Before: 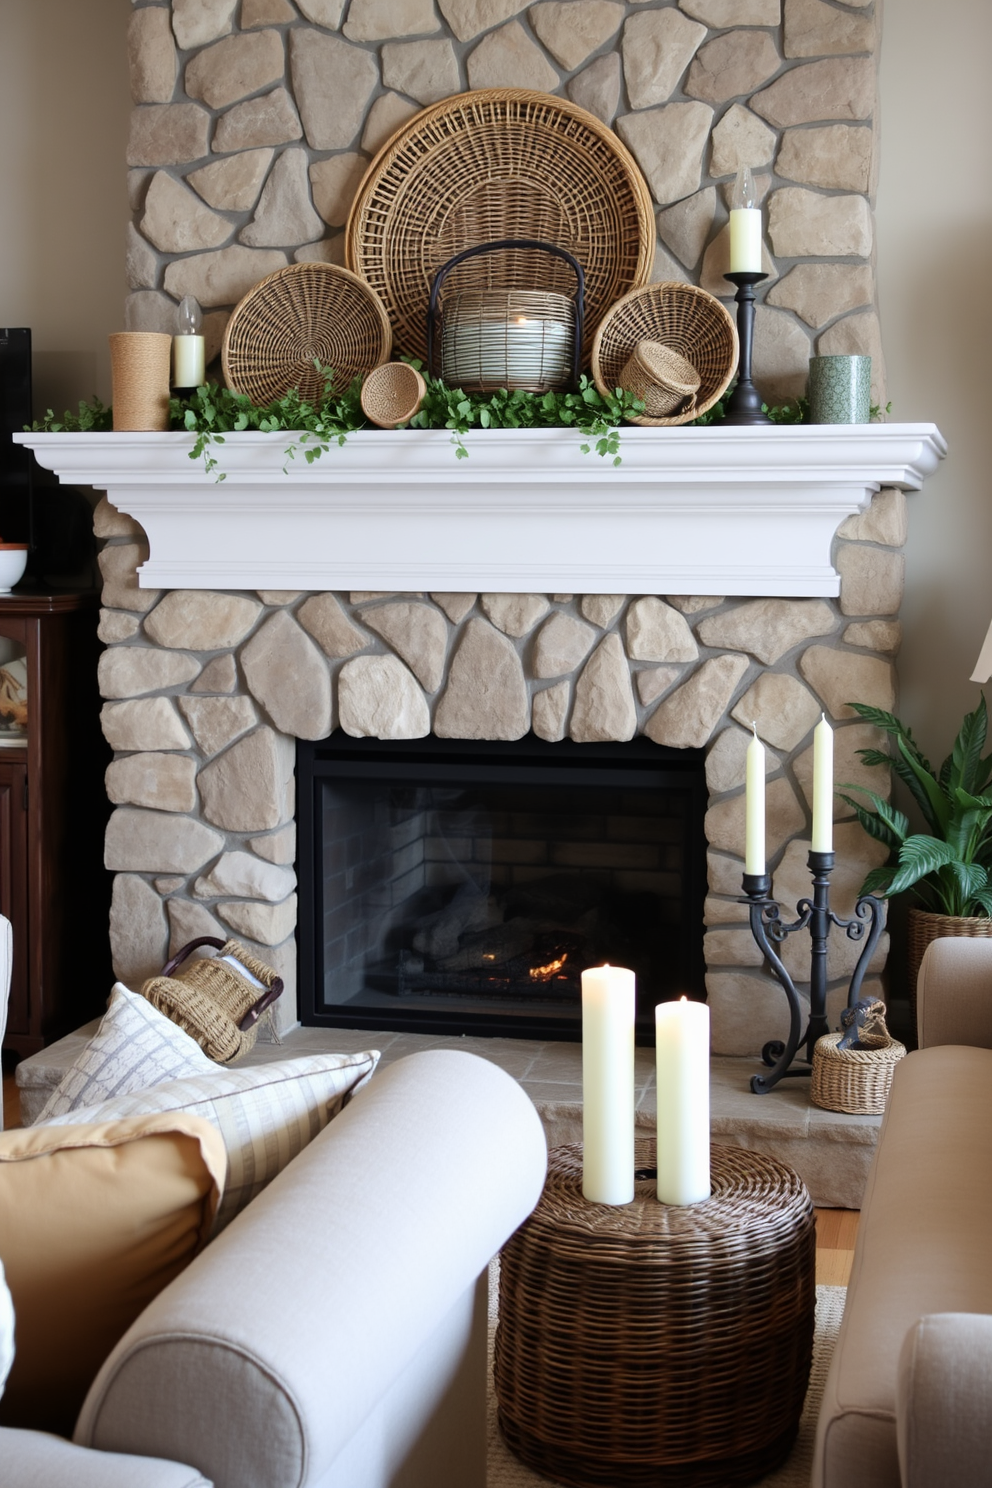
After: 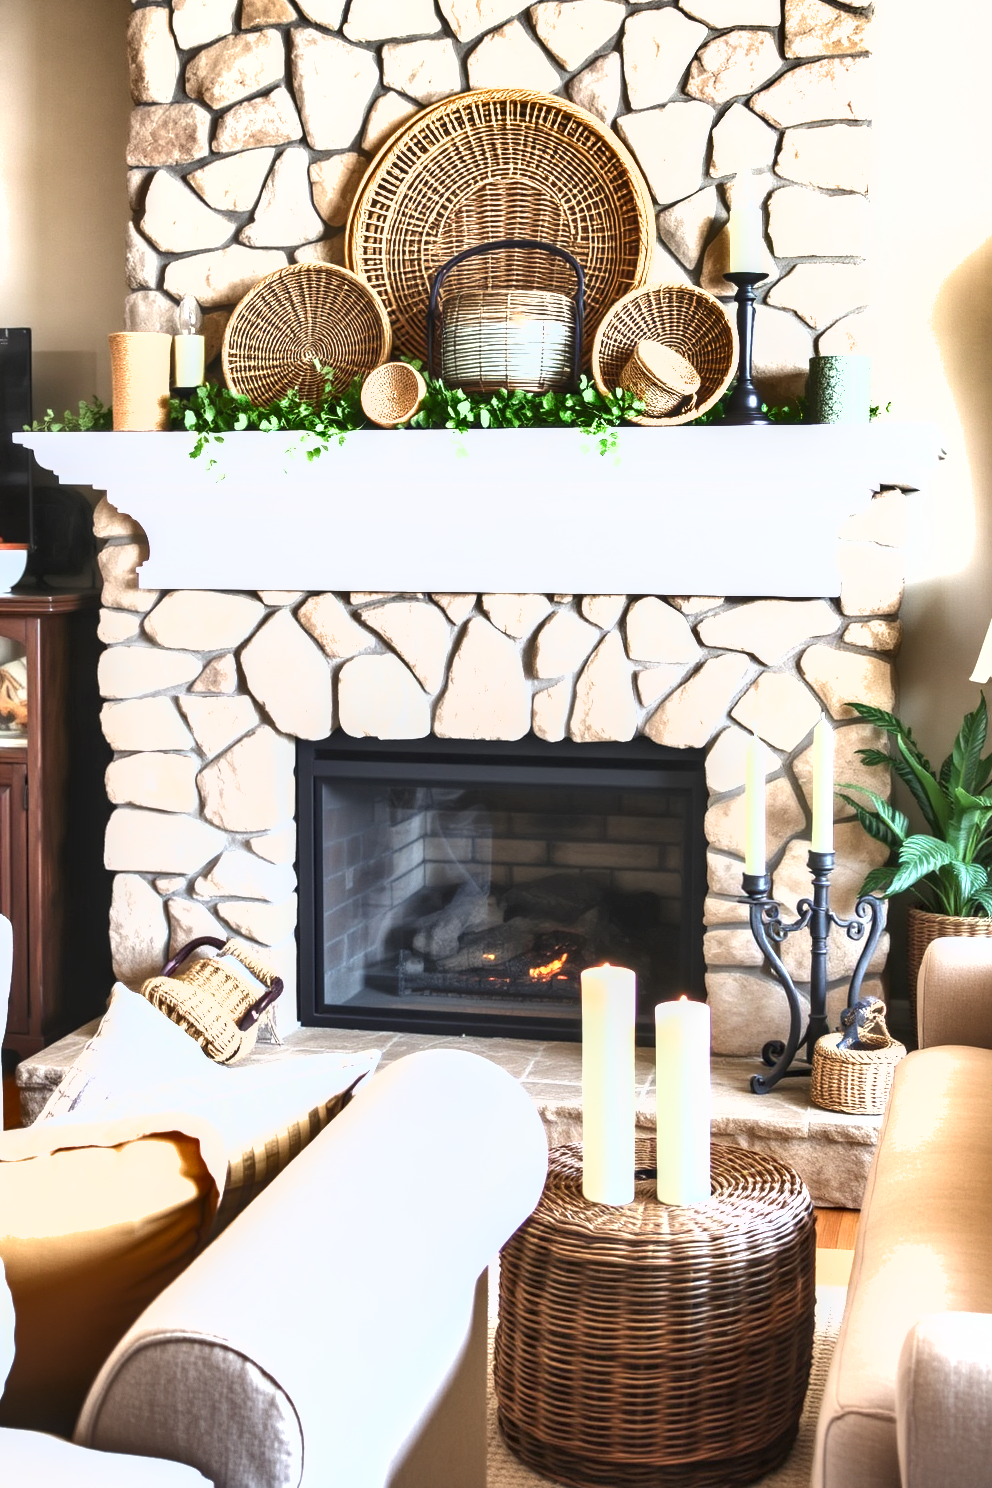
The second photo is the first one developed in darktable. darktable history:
local contrast: on, module defaults
exposure: black level correction 0, exposure 1.975 EV, compensate exposure bias true, compensate highlight preservation false
shadows and highlights: radius 108.52, shadows 44.07, highlights -67.8, low approximation 0.01, soften with gaussian
